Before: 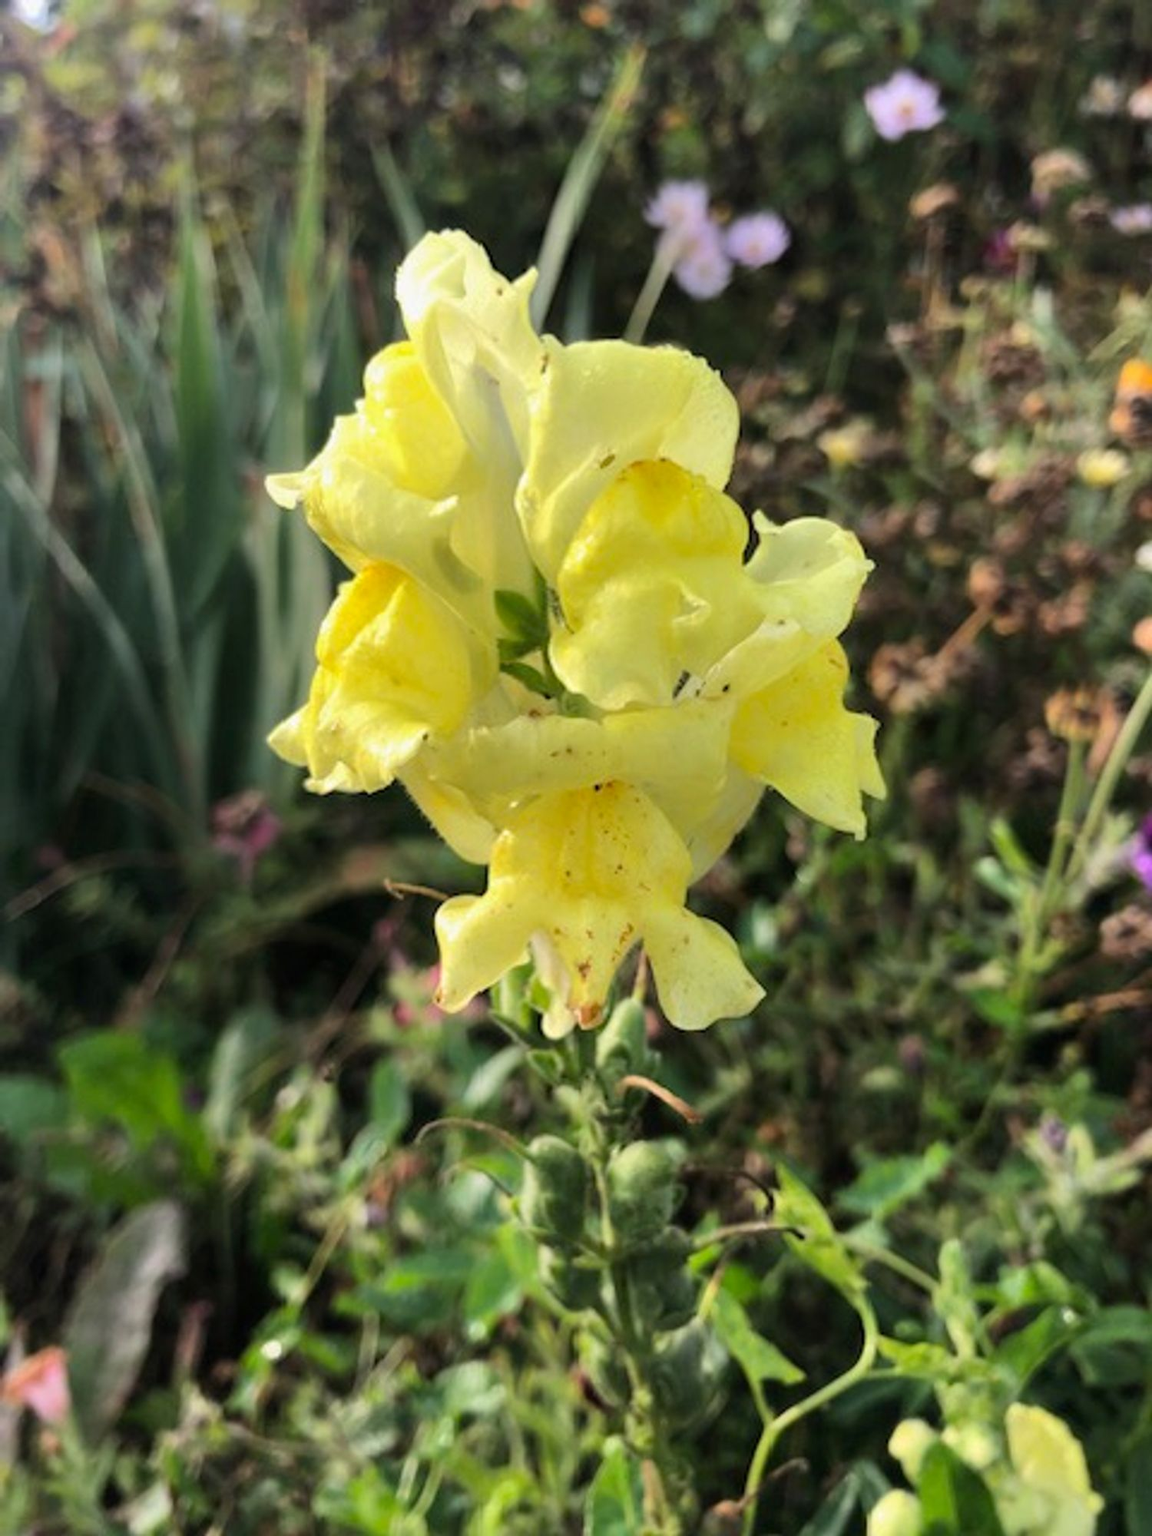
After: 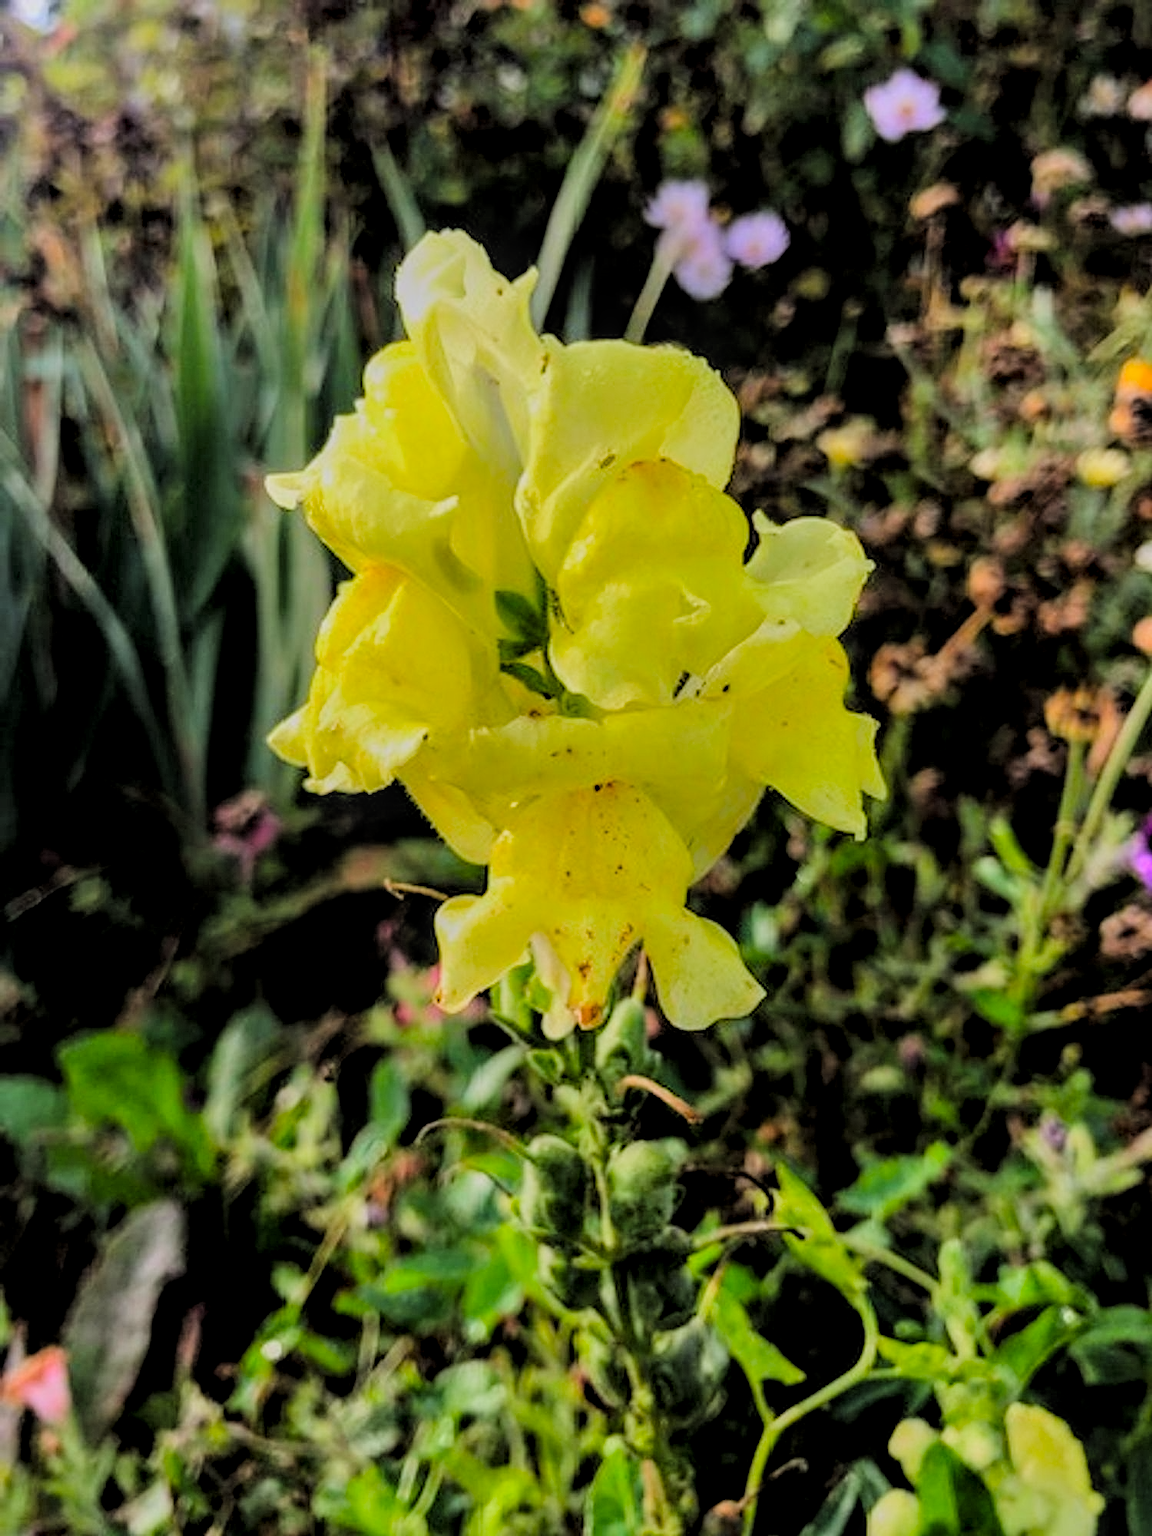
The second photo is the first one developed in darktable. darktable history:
contrast equalizer: octaves 7, y [[0.5, 0.526, 0.569, 0.649, 0.74, 0.774], [0.5, 0.5, 0.5, 0.498, 0.392, 0.079], [0.5 ×6], [0, 0.001, 0.002, 0.003, 0.005, 0.006], [0, 0.001, 0.002, 0.003, 0.005, 0.006]]
local contrast: detail 133%
color balance: lift [1, 1.001, 0.999, 1.001], gamma [1, 1.006, 1.01, 0.99], gain [1, 0.986, 0.98, 1.02], contrast 10%, contrast fulcrum 18.45%, output saturation 125%
exposure: compensate highlight preservation false
filmic rgb: black relative exposure -6 EV, white relative exposure 6 EV, threshold 6 EV, target black luminance 0%, hardness 2, latitude 16.61%, contrast 0.932, shadows ↔ highlights balance -6.27%, add noise in highlights 0, preserve chrominance luminance Y, color science v3 (2019), use custom middle-gray values true, iterations of high-quality reconstruction 0, contrast in highlights soft, enable highlight reconstruction true
